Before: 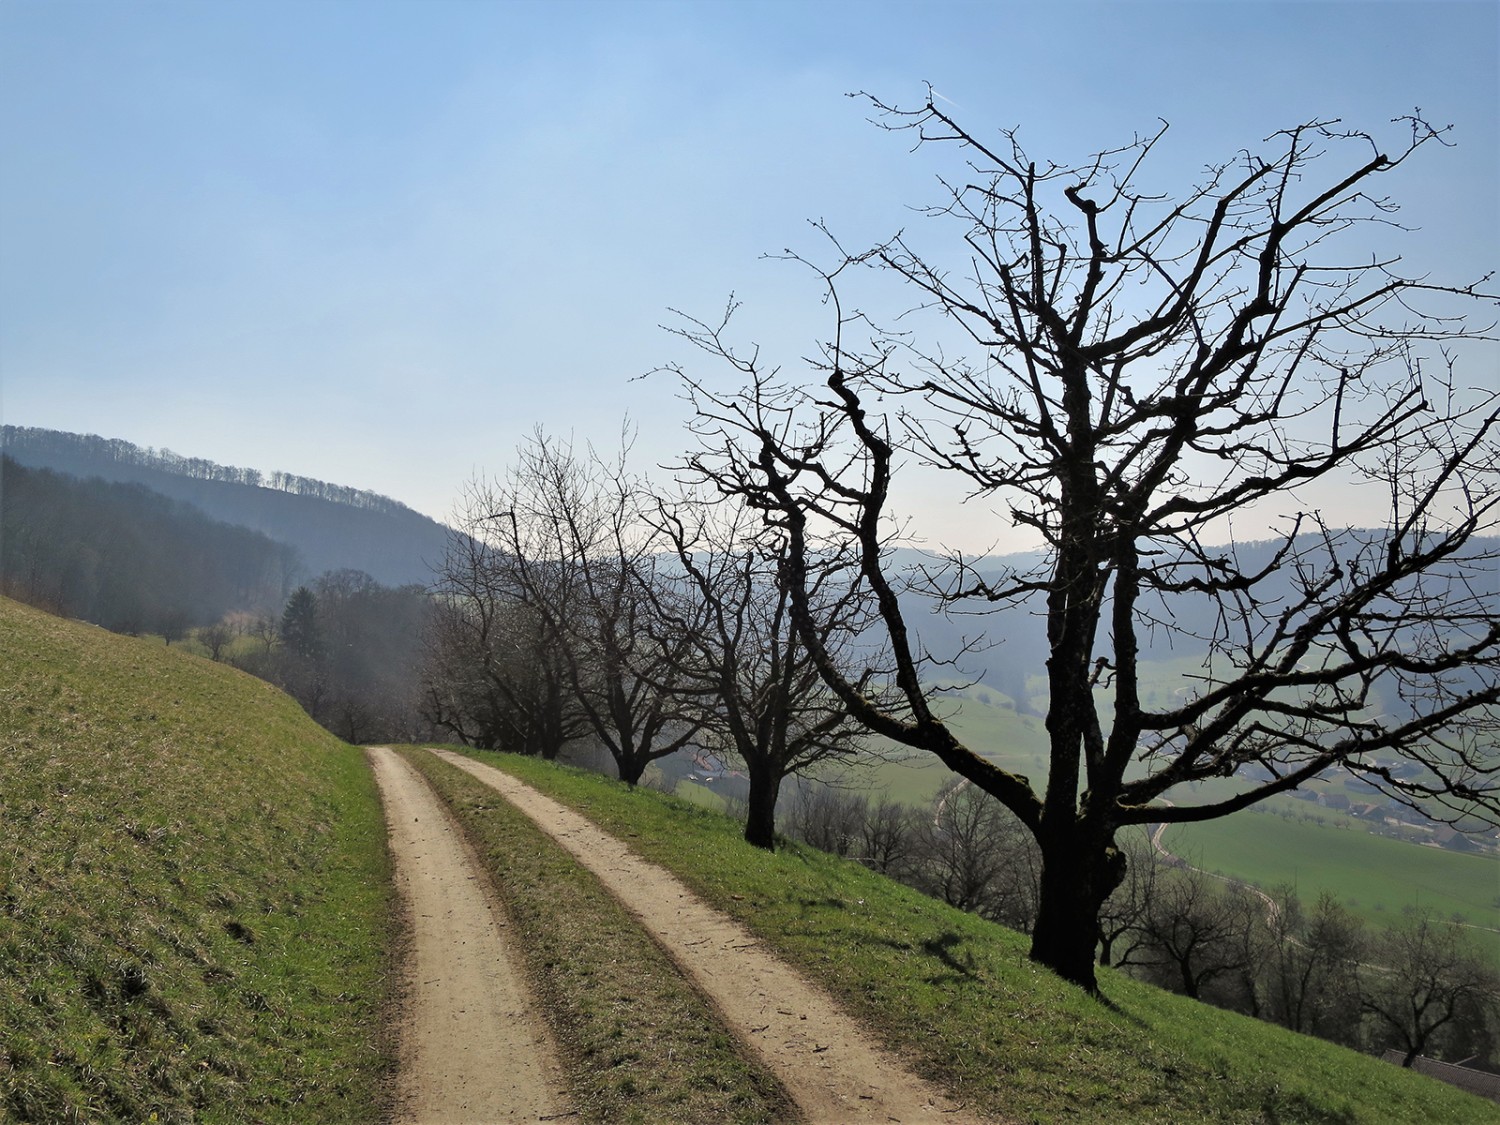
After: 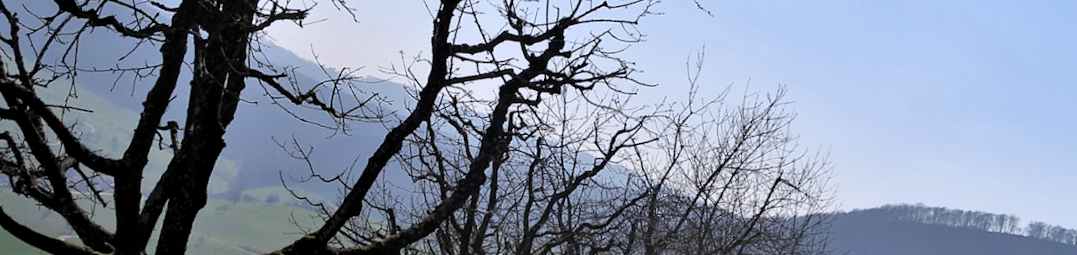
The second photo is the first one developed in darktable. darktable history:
white balance: red 0.967, blue 1.119, emerald 0.756
exposure: black level correction 0.002, exposure -0.1 EV, compensate highlight preservation false
rotate and perspective: rotation -3°, crop left 0.031, crop right 0.968, crop top 0.07, crop bottom 0.93
crop and rotate: angle 16.12°, top 30.835%, bottom 35.653%
color correction: highlights b* 3
